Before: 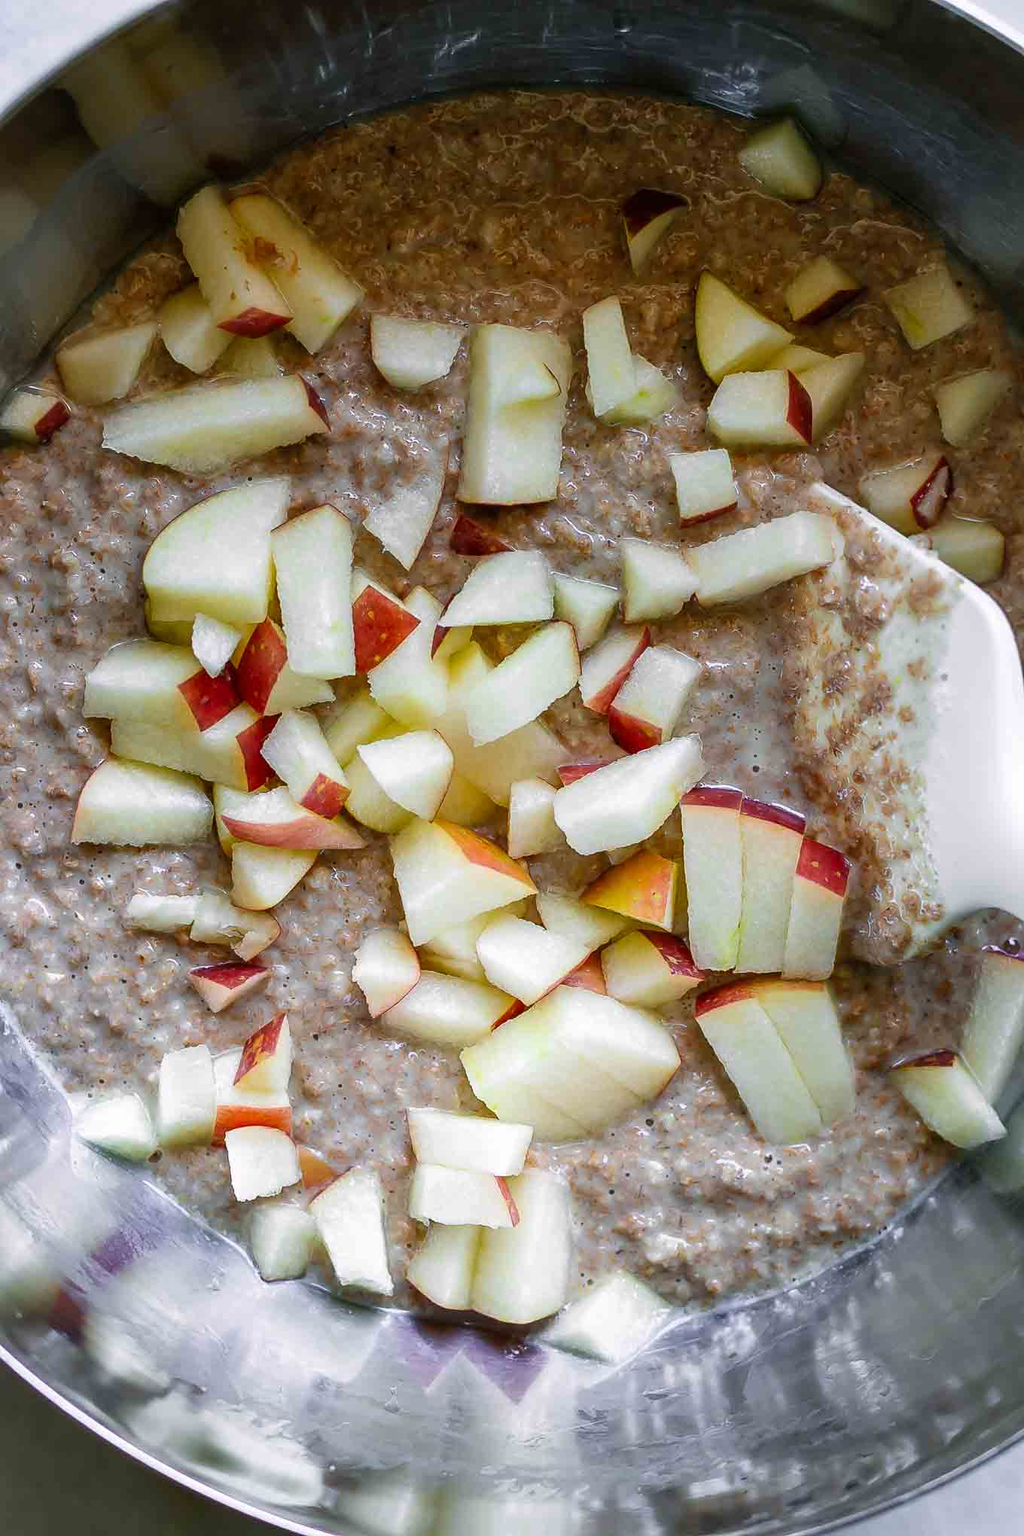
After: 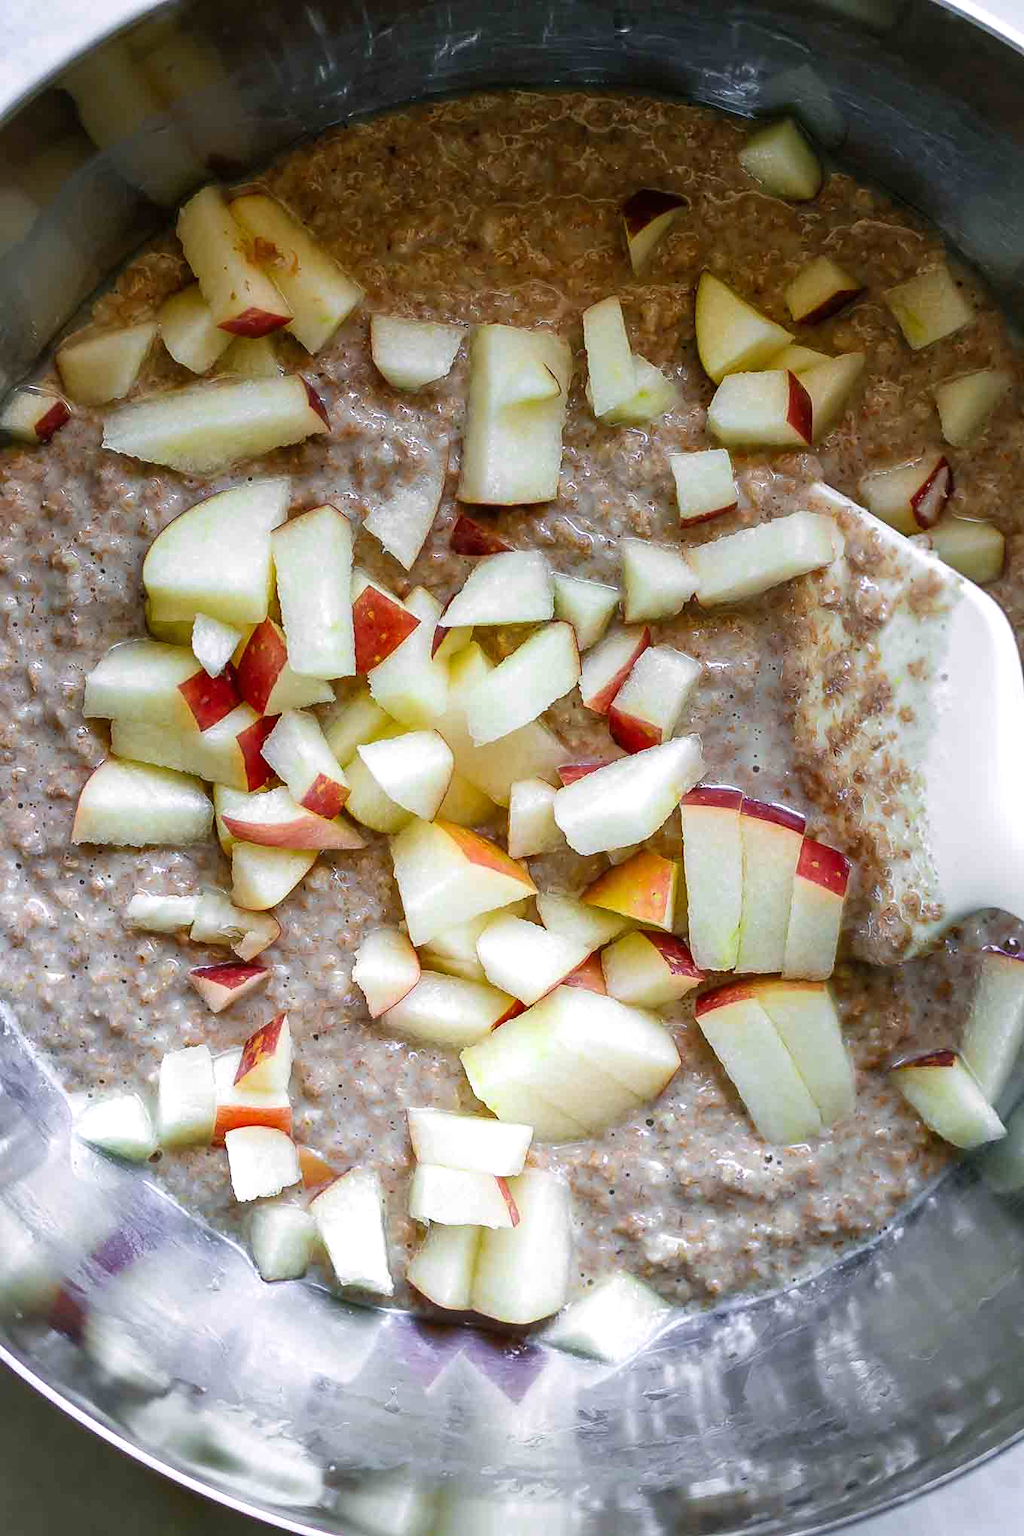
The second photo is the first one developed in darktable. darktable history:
exposure: exposure 0.187 EV, compensate exposure bias true, compensate highlight preservation false
